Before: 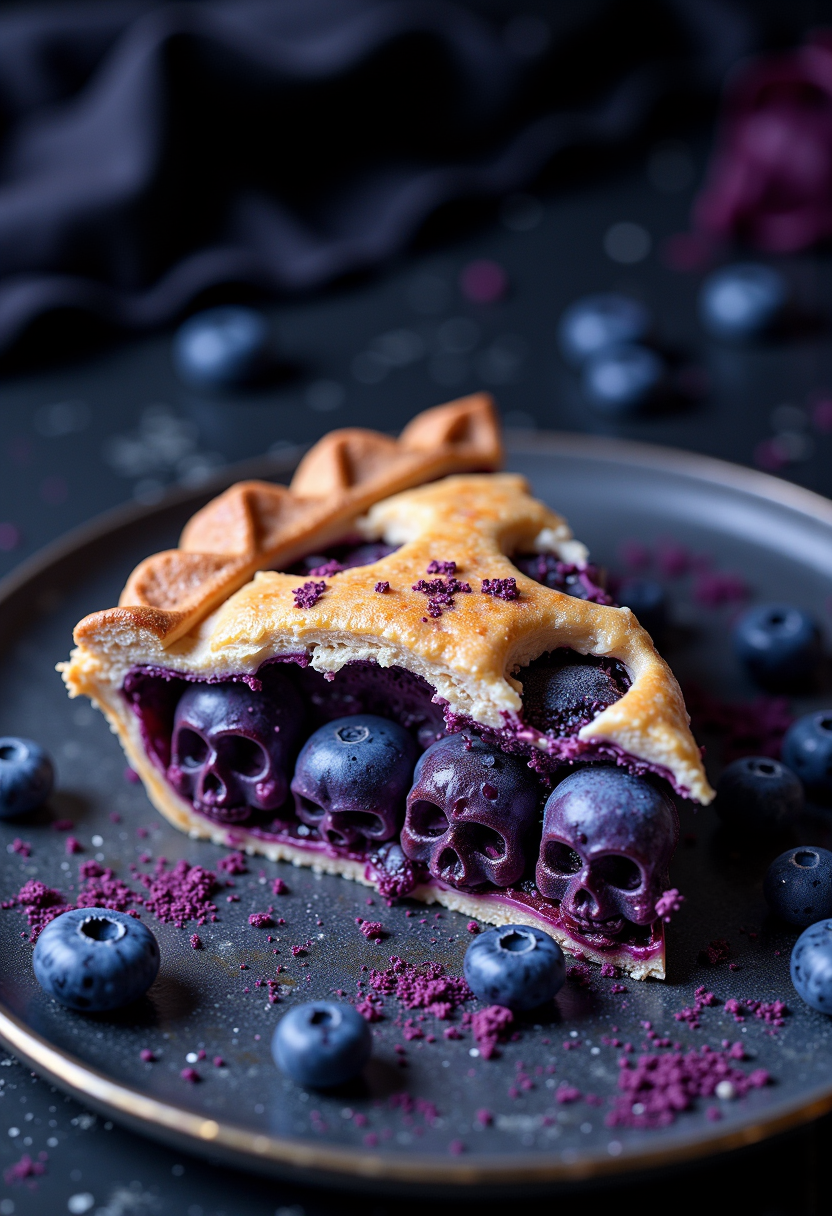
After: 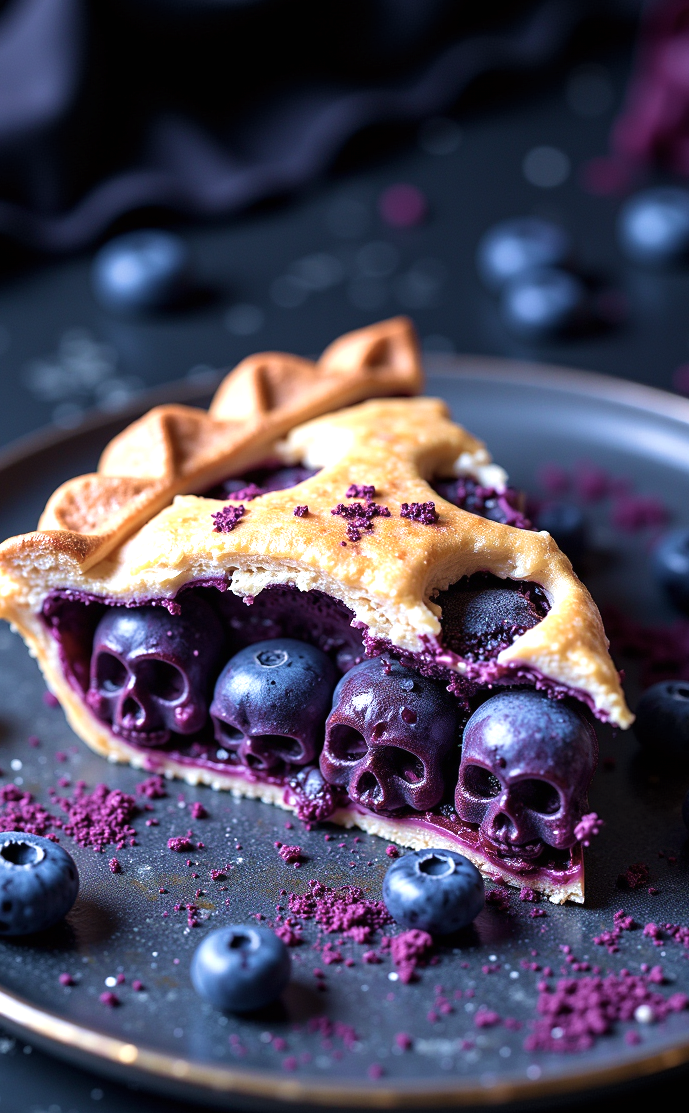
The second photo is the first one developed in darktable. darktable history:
velvia: strength 45%
color correction: saturation 0.8
crop: left 9.807%, top 6.259%, right 7.334%, bottom 2.177%
exposure: black level correction 0, exposure 0.7 EV, compensate highlight preservation false
